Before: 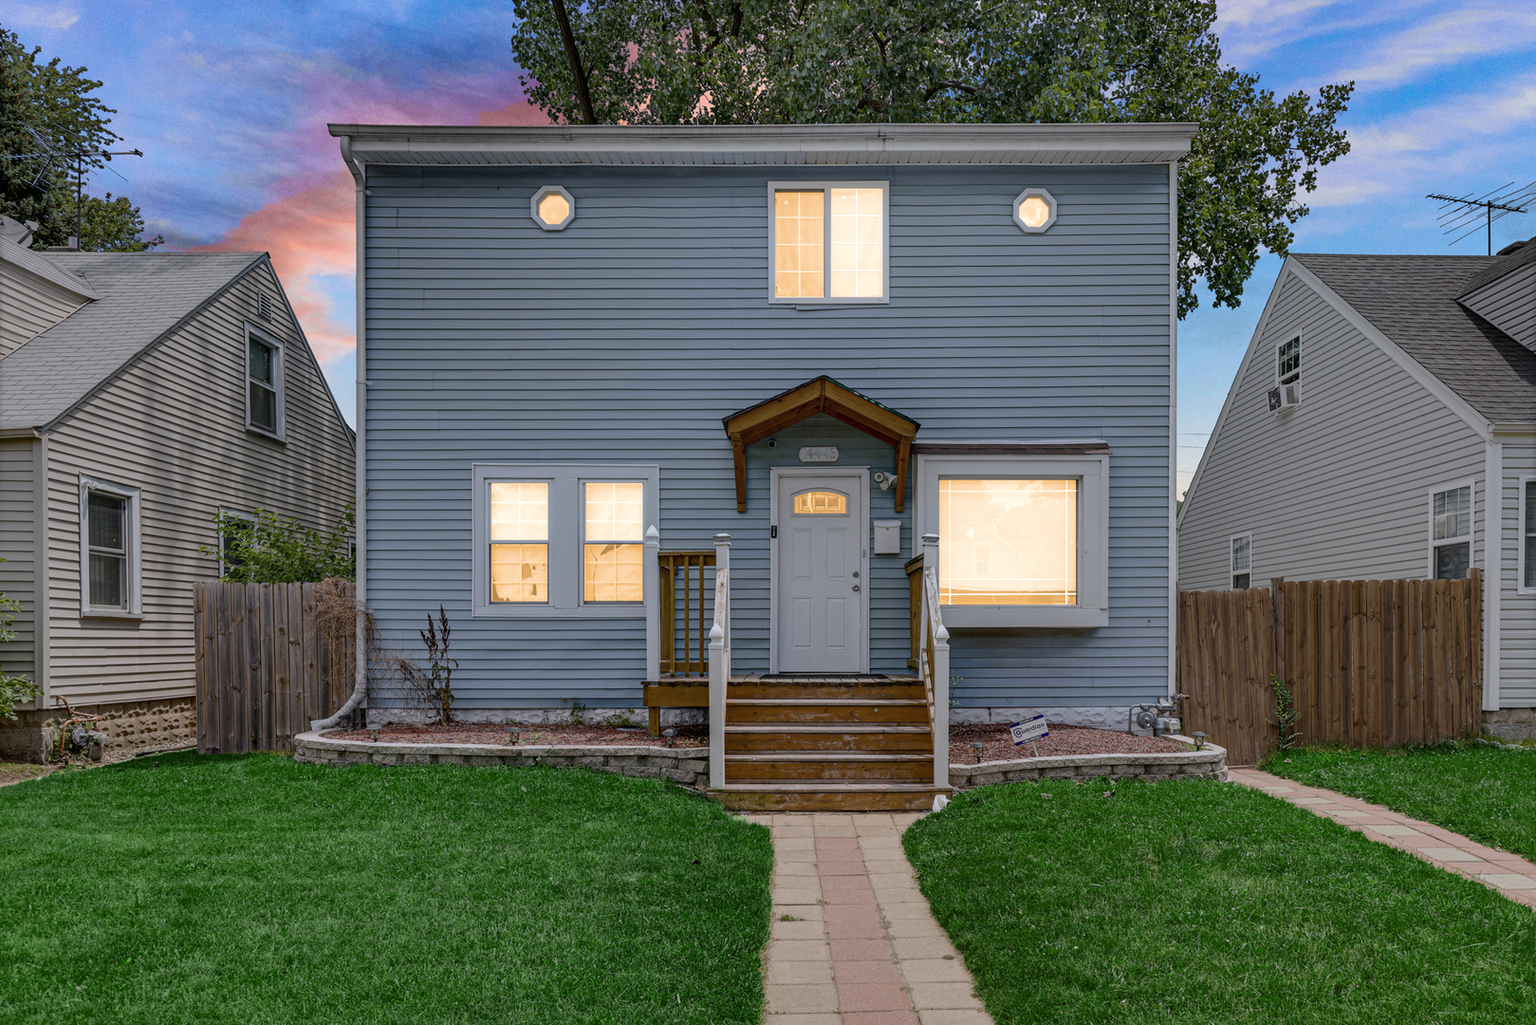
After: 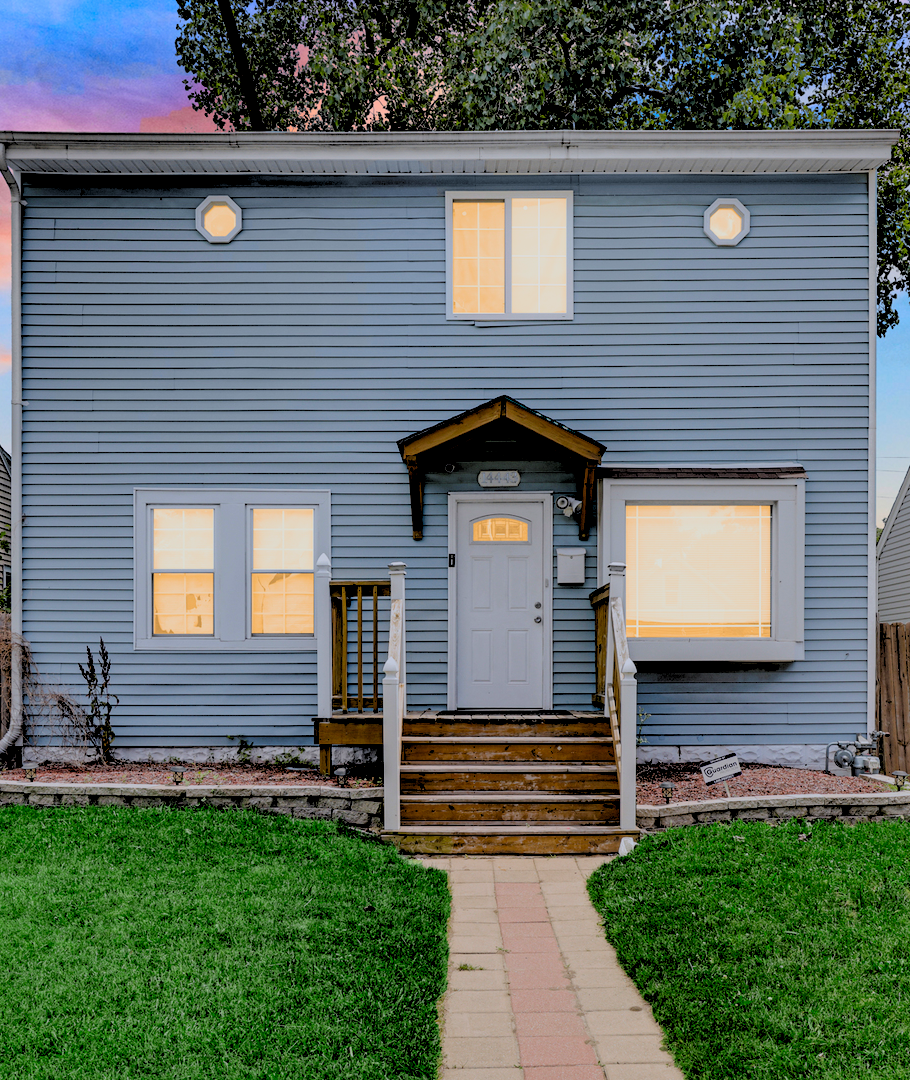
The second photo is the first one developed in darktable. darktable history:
contrast brightness saturation: contrast 0.13, brightness -0.05, saturation 0.16
crop and rotate: left 22.516%, right 21.234%
filmic rgb: middle gray luminance 18.42%, black relative exposure -9 EV, white relative exposure 3.75 EV, threshold 6 EV, target black luminance 0%, hardness 4.85, latitude 67.35%, contrast 0.955, highlights saturation mix 20%, shadows ↔ highlights balance 21.36%, add noise in highlights 0, preserve chrominance luminance Y, color science v3 (2019), use custom middle-gray values true, iterations of high-quality reconstruction 0, contrast in highlights soft, enable highlight reconstruction true
rgb levels: levels [[0.027, 0.429, 0.996], [0, 0.5, 1], [0, 0.5, 1]]
